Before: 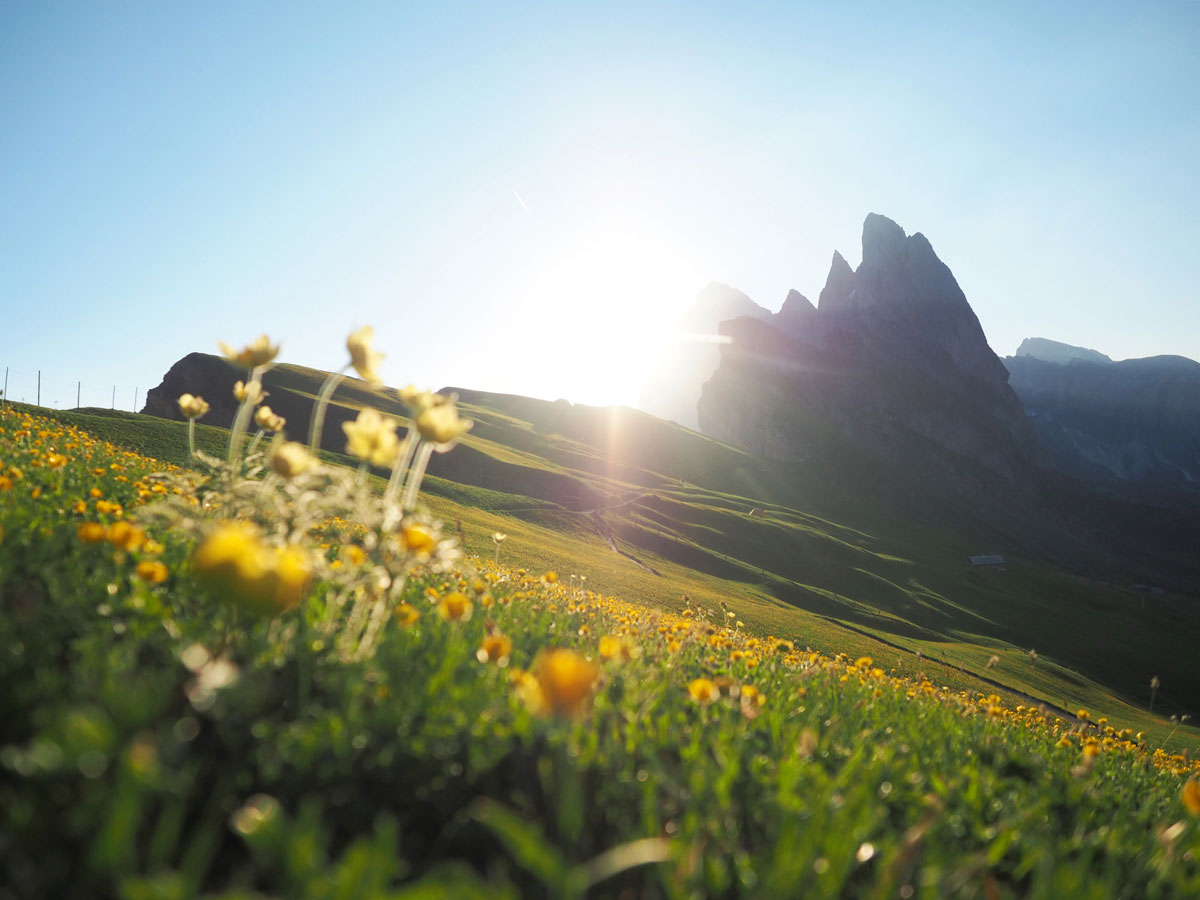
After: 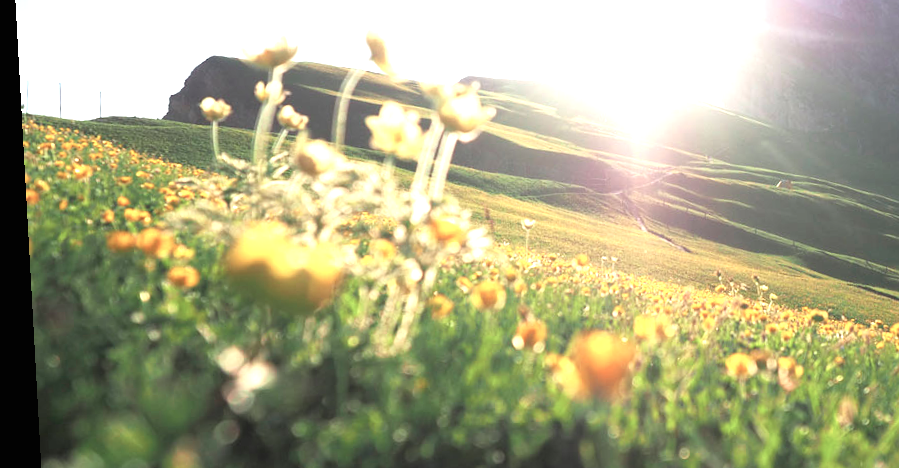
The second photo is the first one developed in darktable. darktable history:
crop: top 36.498%, right 27.964%, bottom 14.995%
color contrast: blue-yellow contrast 0.7
rotate and perspective: rotation -3.18°, automatic cropping off
exposure: black level correction 0, exposure 1.2 EV, compensate exposure bias true, compensate highlight preservation false
